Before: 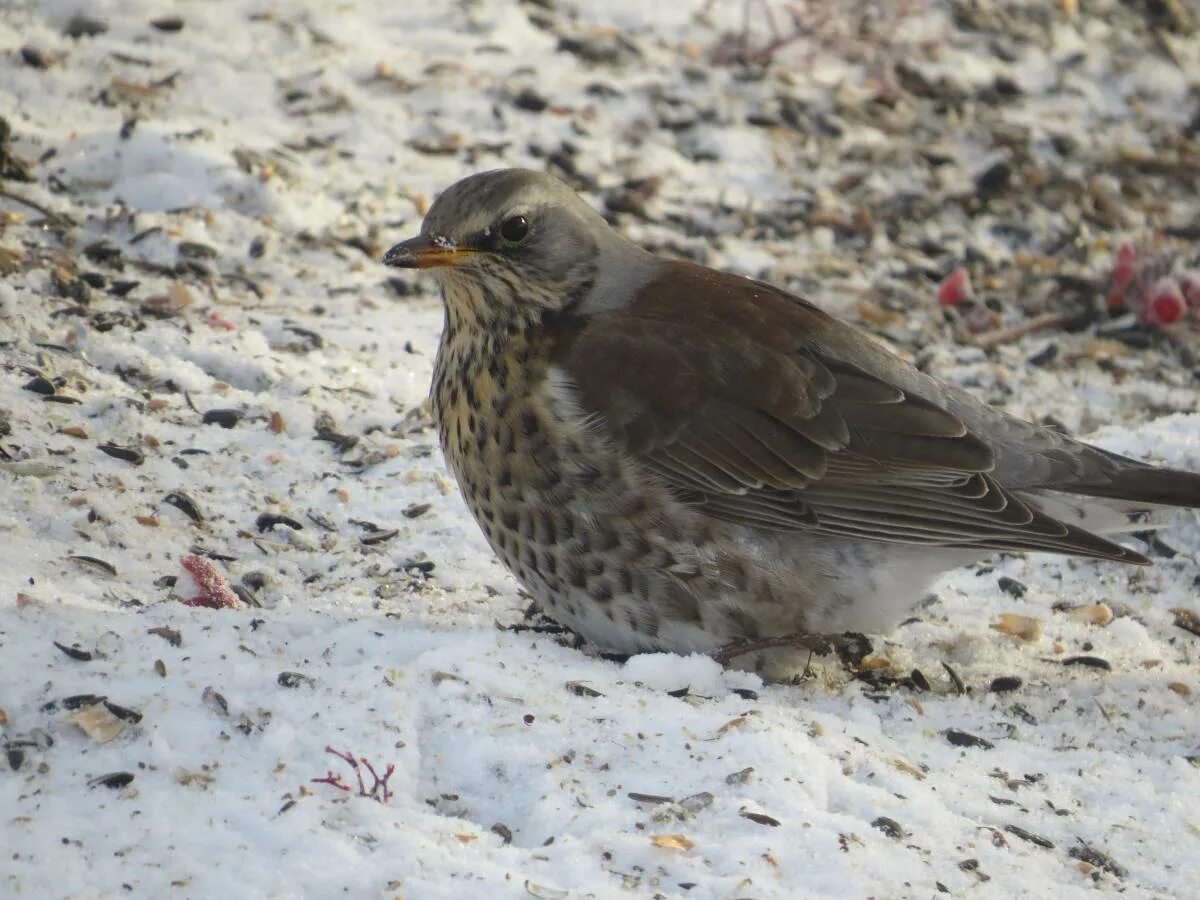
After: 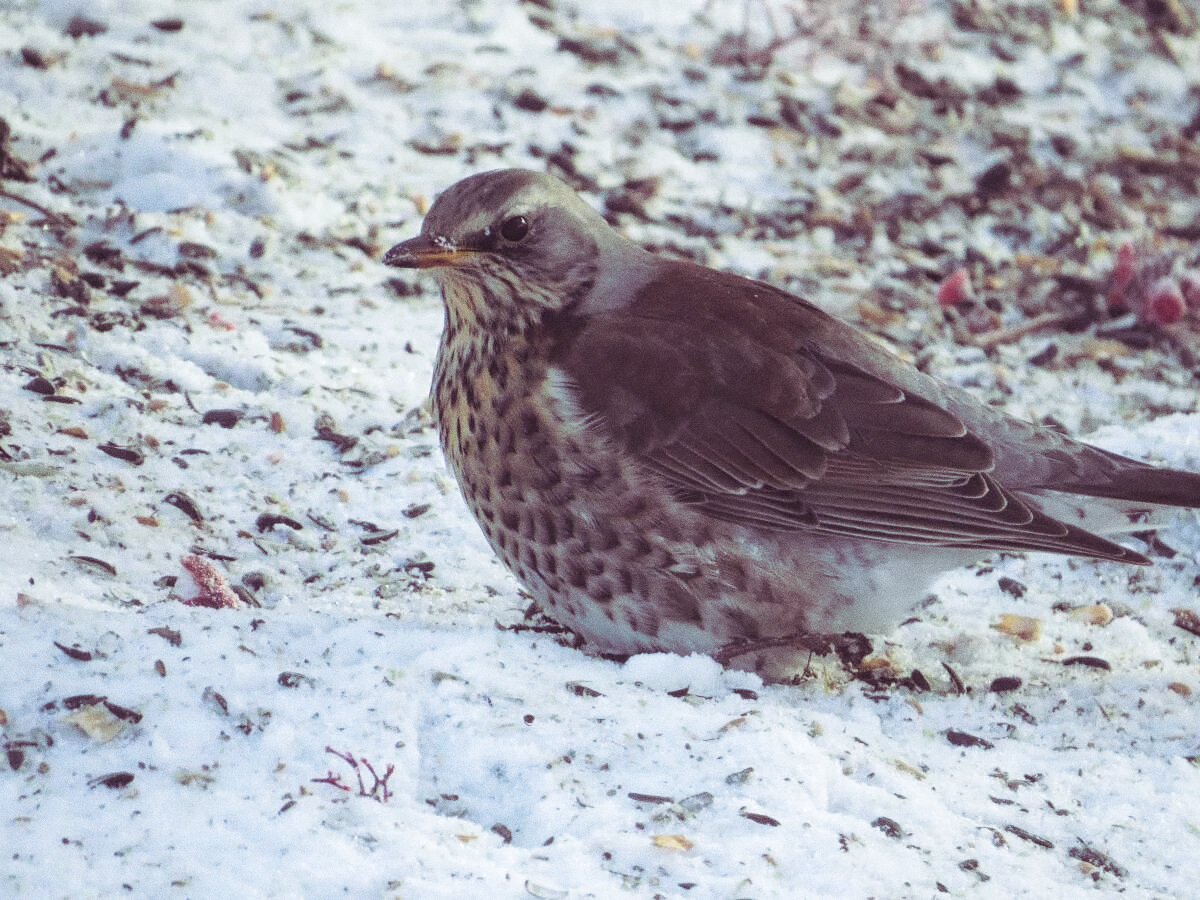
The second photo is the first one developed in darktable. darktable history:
grain: on, module defaults
split-toning: shadows › hue 316.8°, shadows › saturation 0.47, highlights › hue 201.6°, highlights › saturation 0, balance -41.97, compress 28.01%
contrast brightness saturation: contrast 0.2, brightness 0.15, saturation 0.14
local contrast: detail 110%
color calibration: illuminant custom, x 0.368, y 0.373, temperature 4330.32 K
